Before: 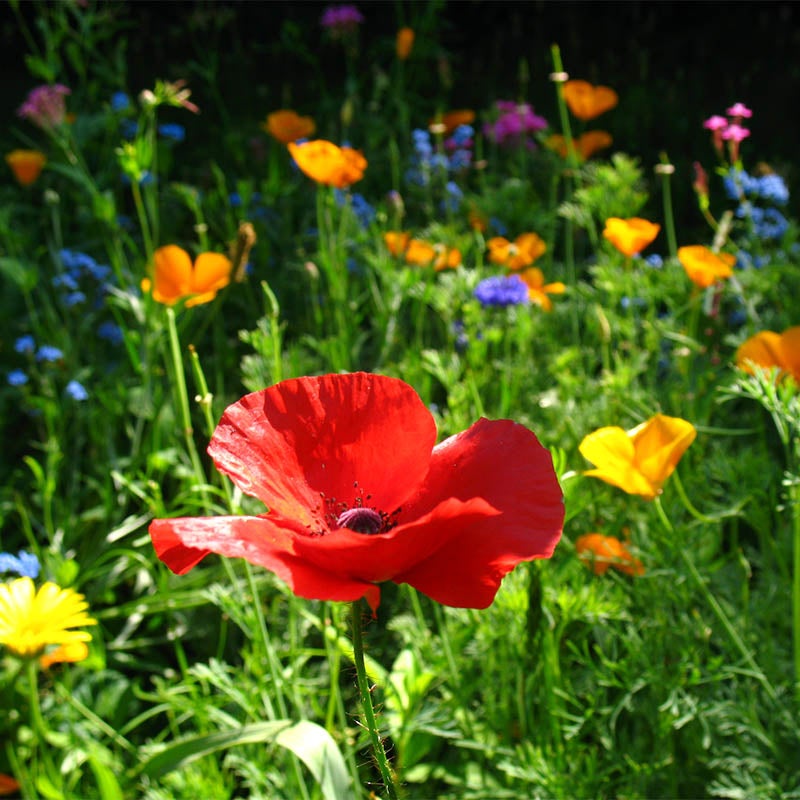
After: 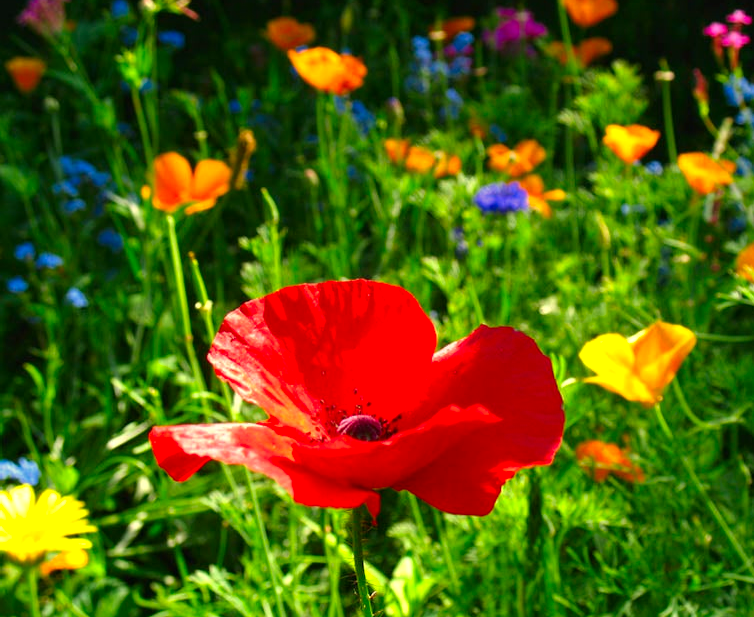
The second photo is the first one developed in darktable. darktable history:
color zones: curves: ch0 [(0, 0.613) (0.01, 0.613) (0.245, 0.448) (0.498, 0.529) (0.642, 0.665) (0.879, 0.777) (0.99, 0.613)]; ch1 [(0, 0) (0.143, 0) (0.286, 0) (0.429, 0) (0.571, 0) (0.714, 0) (0.857, 0)], mix -131.09%
white balance: red 1.029, blue 0.92
crop and rotate: angle 0.03°, top 11.643%, right 5.651%, bottom 11.189%
